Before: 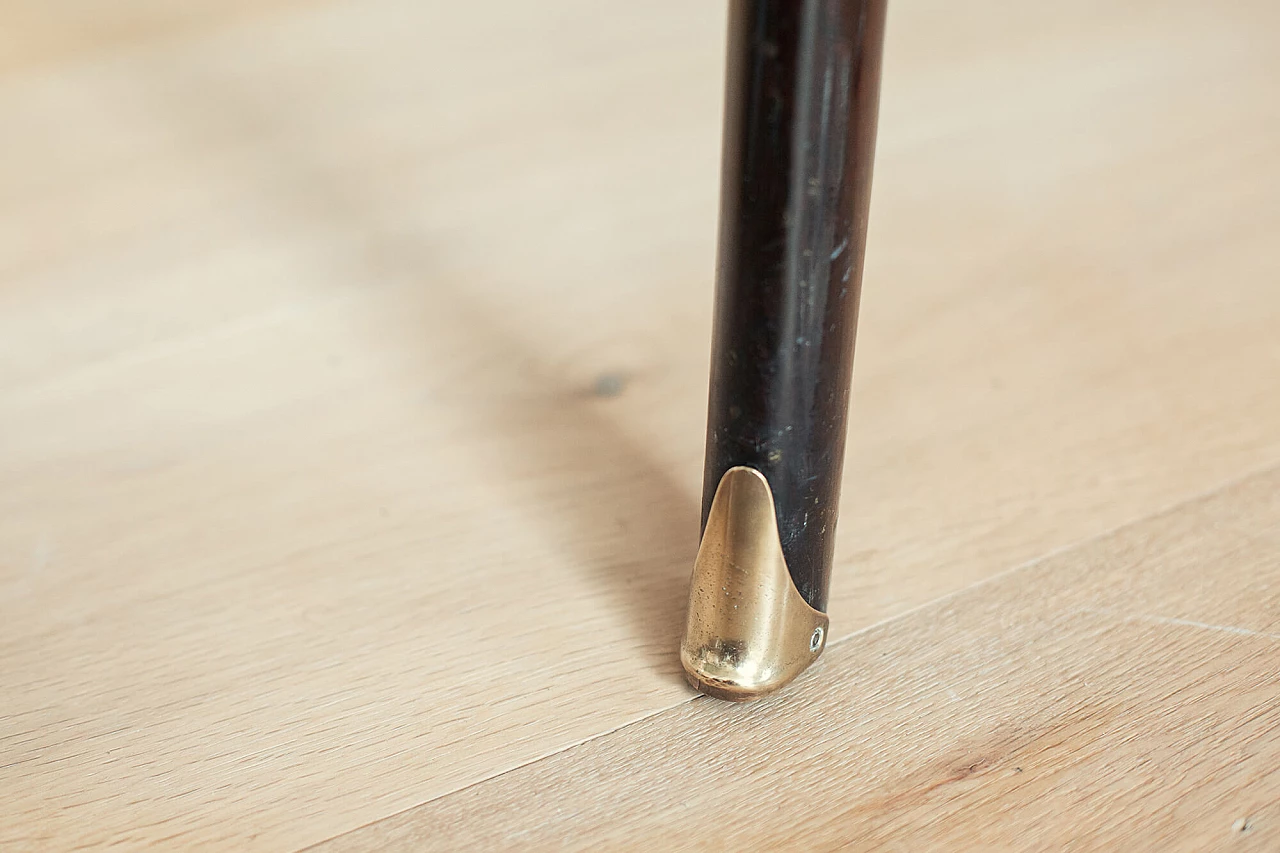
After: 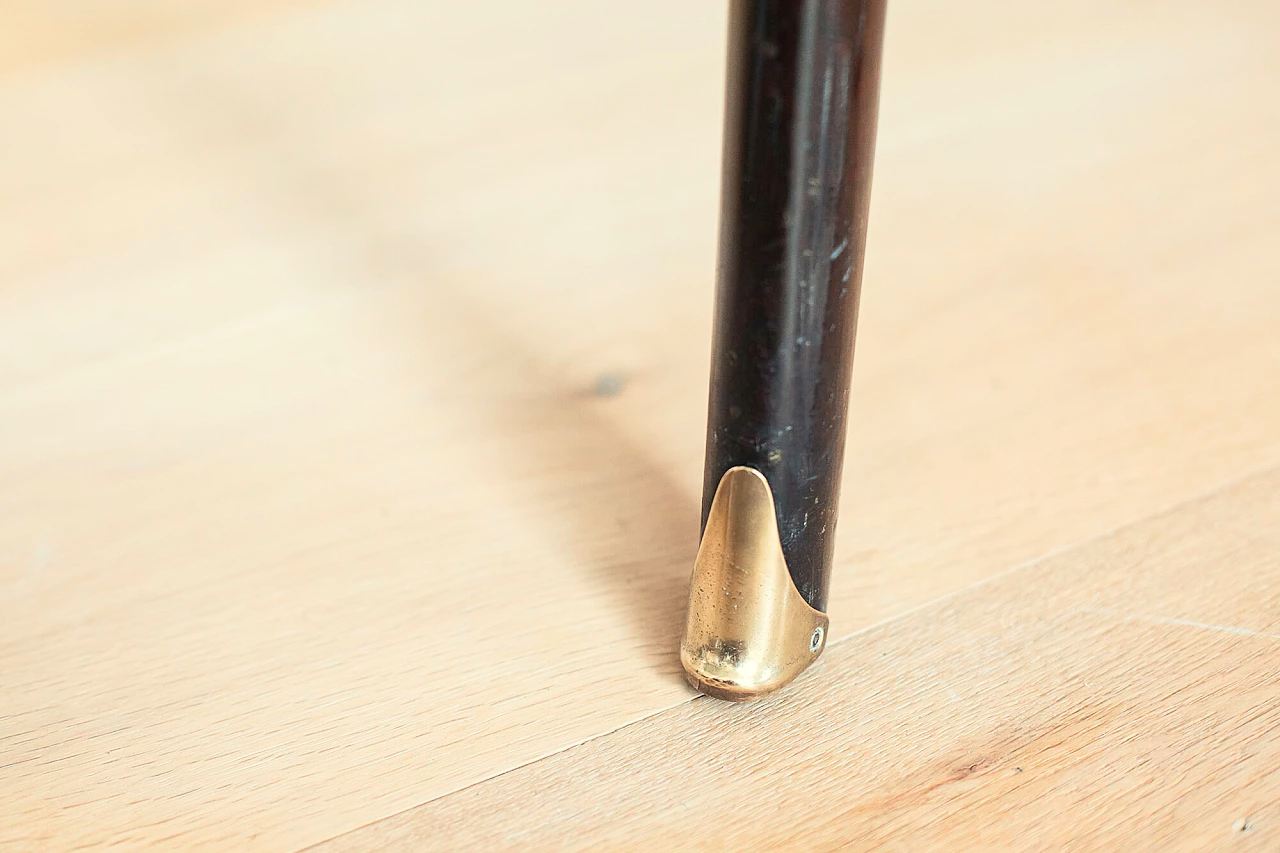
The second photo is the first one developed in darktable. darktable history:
contrast brightness saturation: contrast 0.2, brightness 0.164, saturation 0.224
